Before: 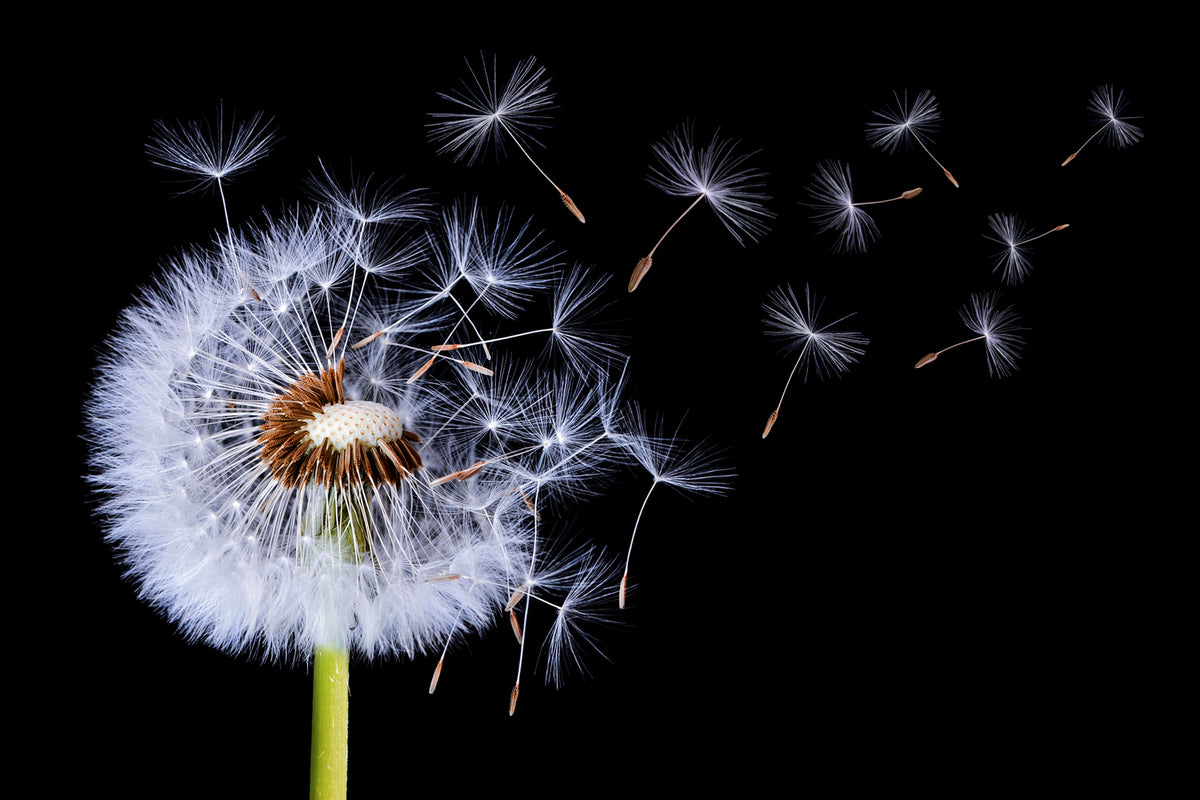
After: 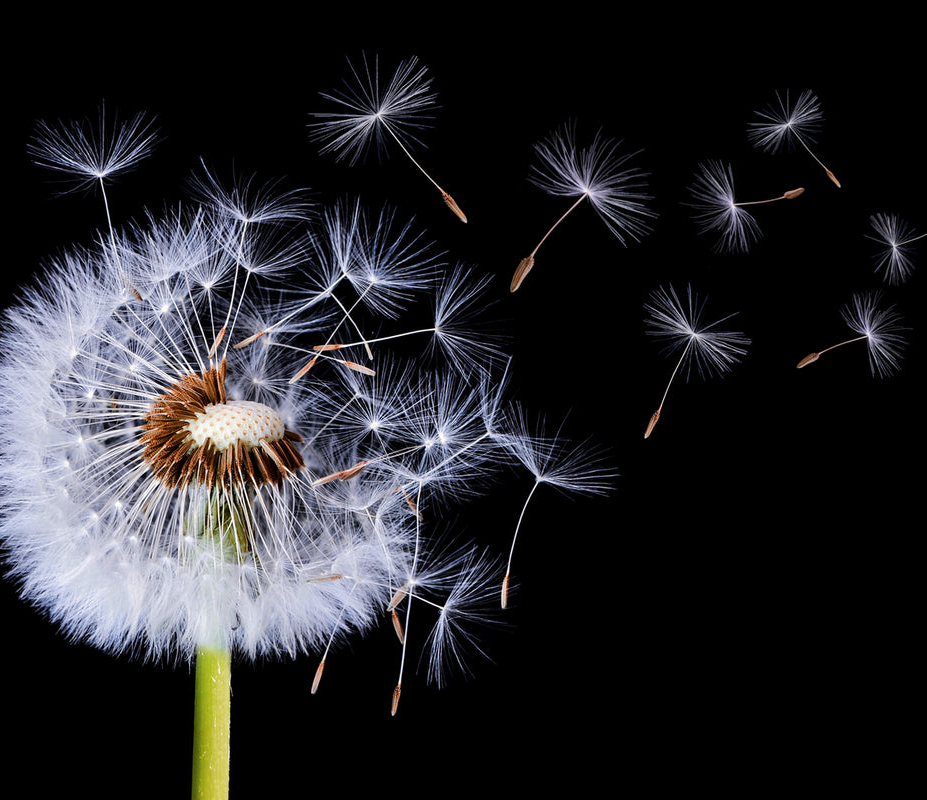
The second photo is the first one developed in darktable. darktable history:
crop: left 9.872%, right 12.849%
color calibration: x 0.342, y 0.355, temperature 5150.78 K
